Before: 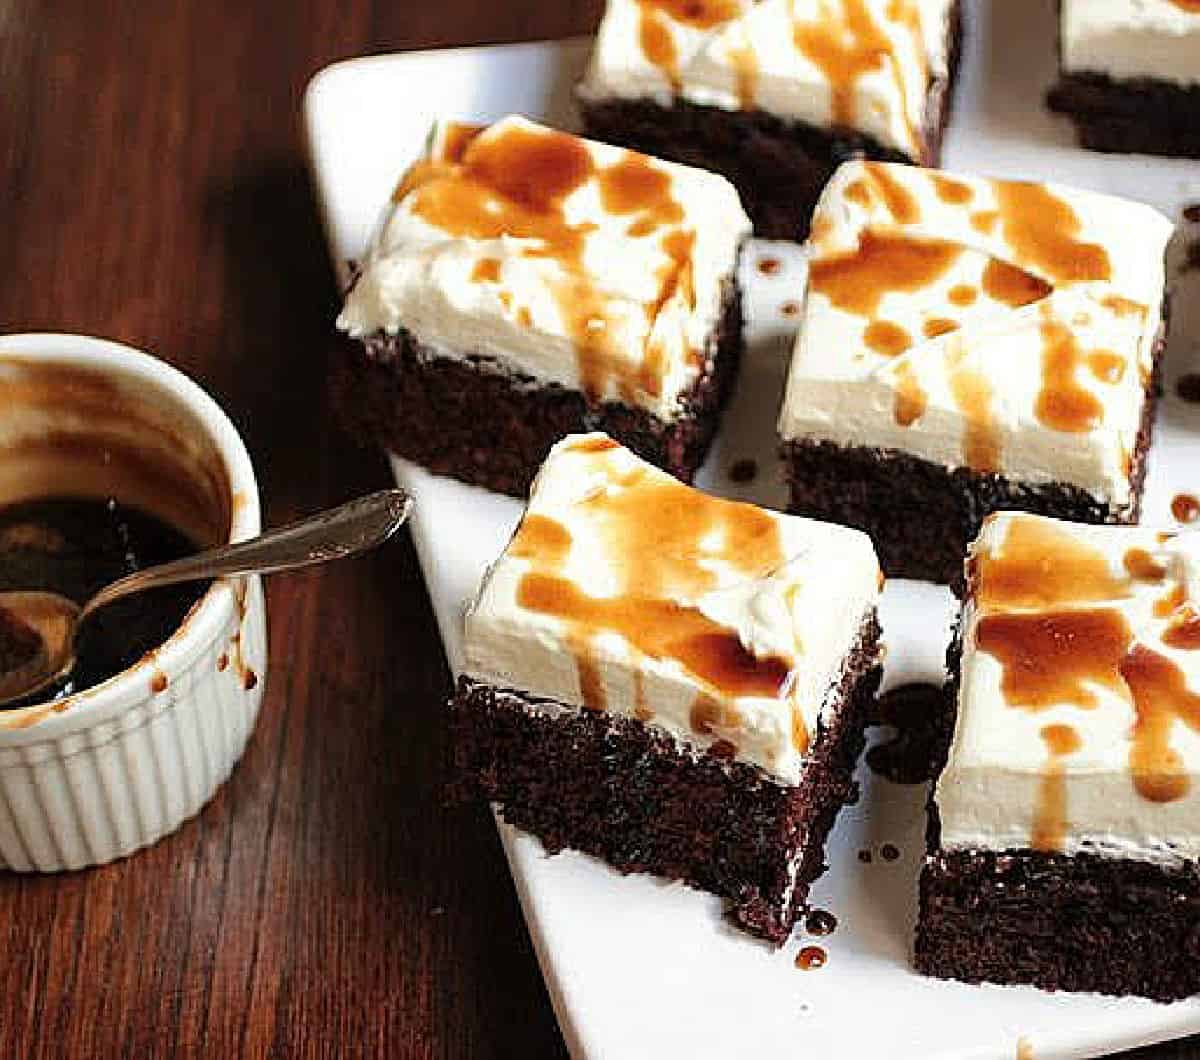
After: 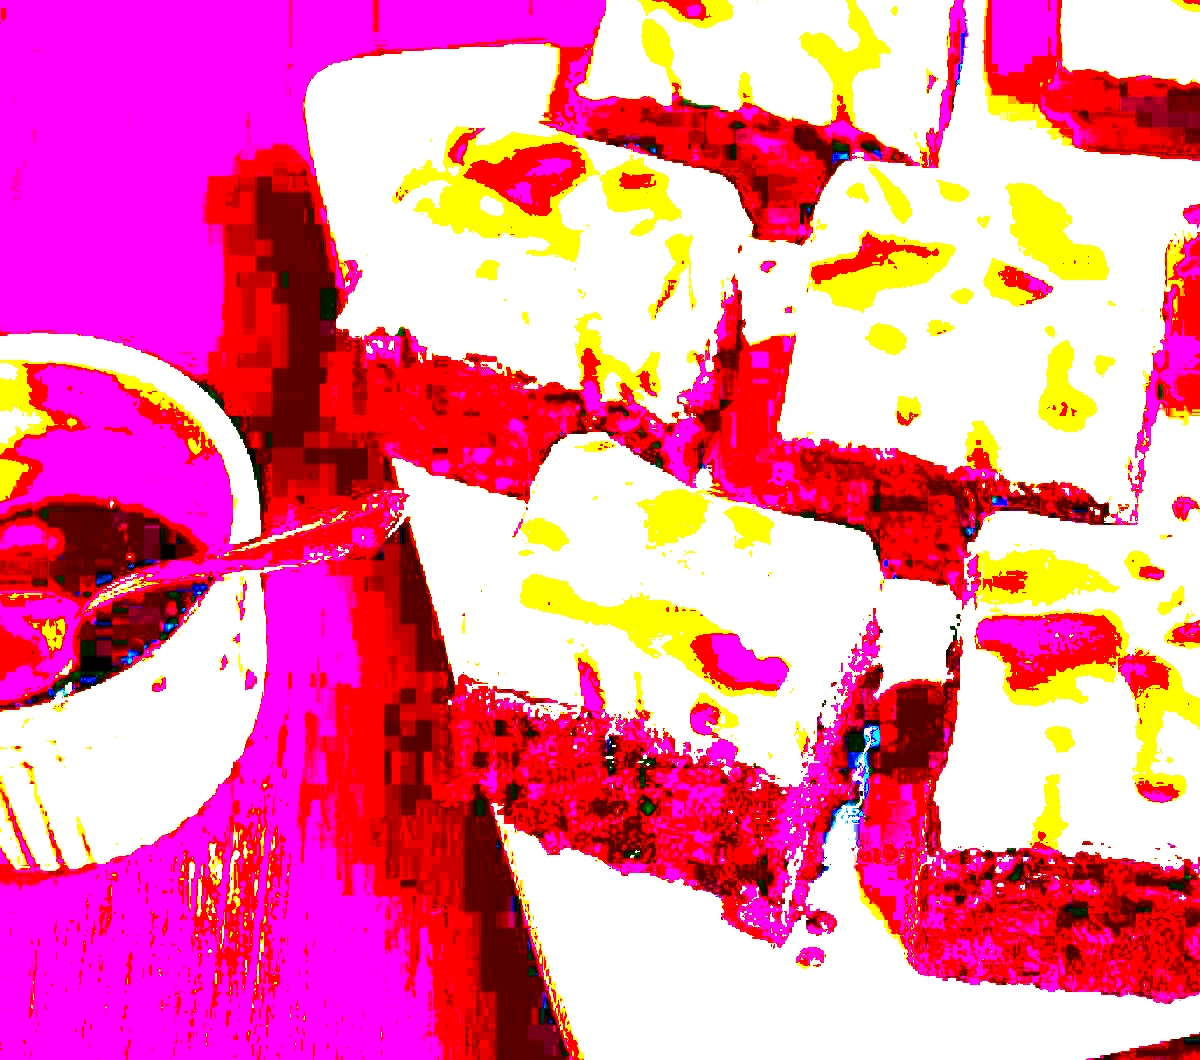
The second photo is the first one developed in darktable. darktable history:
contrast brightness saturation: brightness -0.989, saturation 0.985
exposure: black level correction 0.1, exposure 2.932 EV, compensate highlight preservation false
